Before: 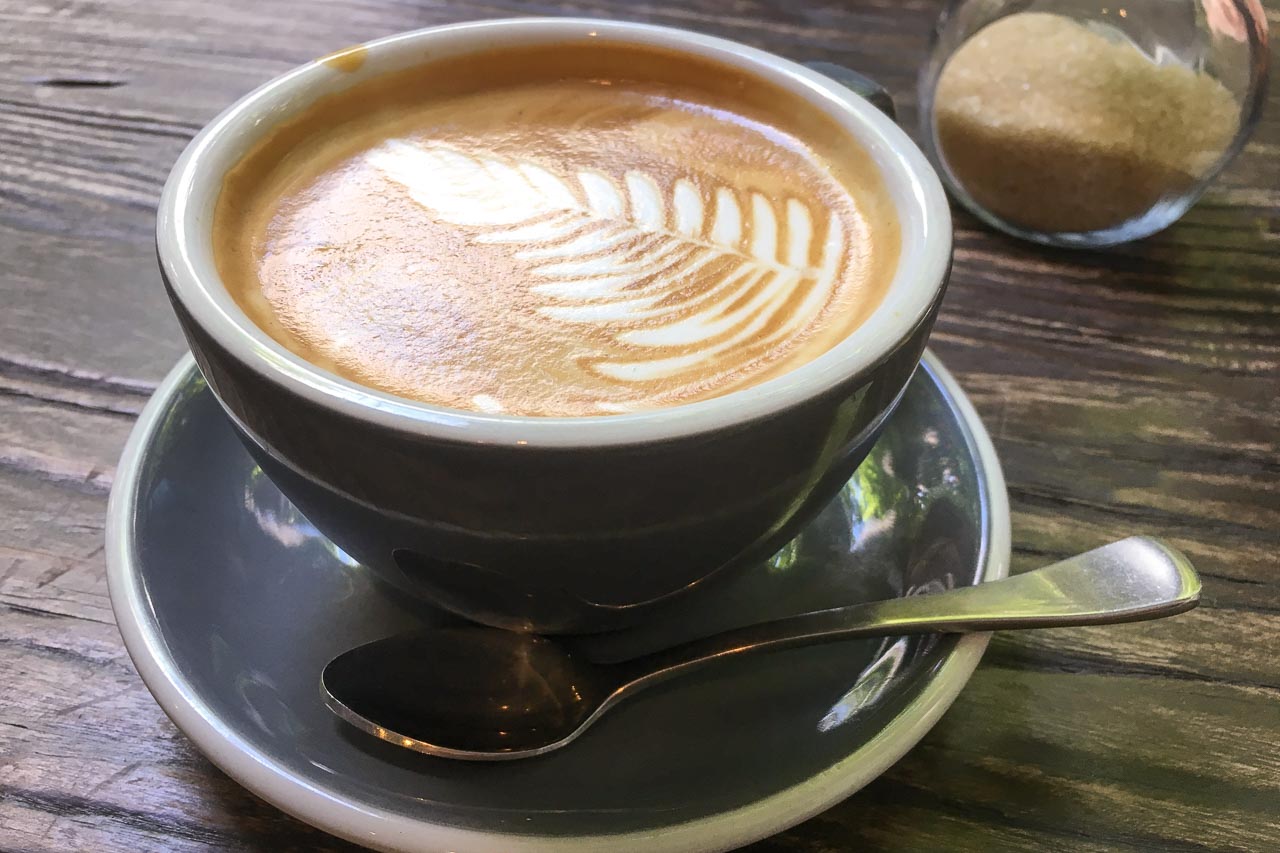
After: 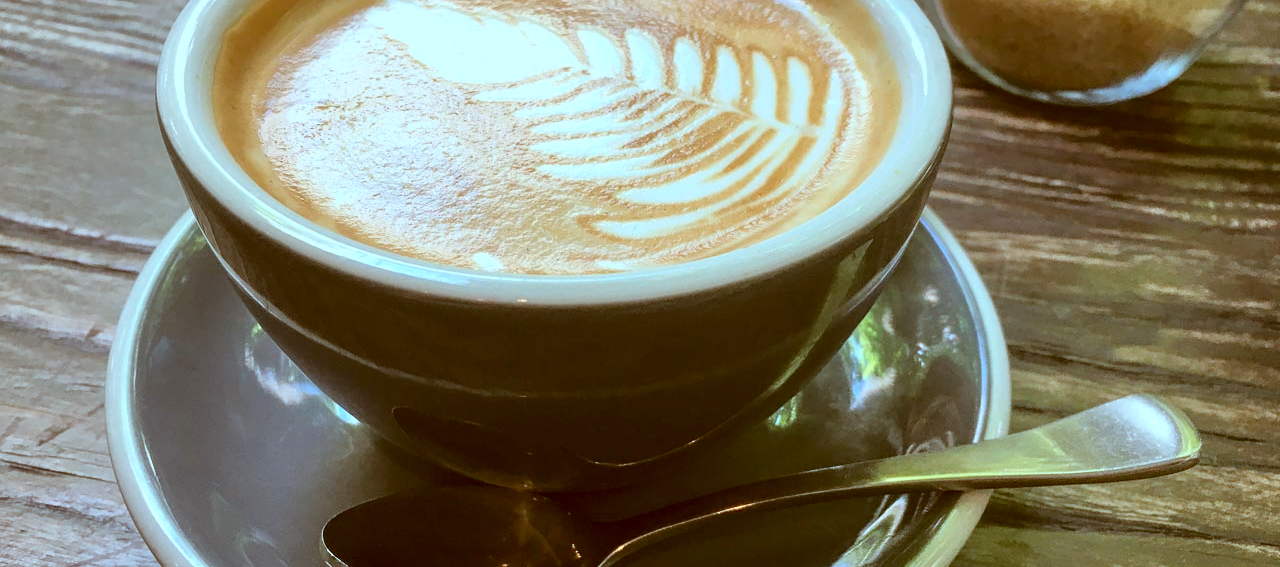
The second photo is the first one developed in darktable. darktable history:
crop: top 16.727%, bottom 16.727%
color correction: highlights a* -14.62, highlights b* -16.22, shadows a* 10.12, shadows b* 29.4
tone equalizer: -8 EV 0.001 EV, -7 EV -0.004 EV, -6 EV 0.009 EV, -5 EV 0.032 EV, -4 EV 0.276 EV, -3 EV 0.644 EV, -2 EV 0.584 EV, -1 EV 0.187 EV, +0 EV 0.024 EV
